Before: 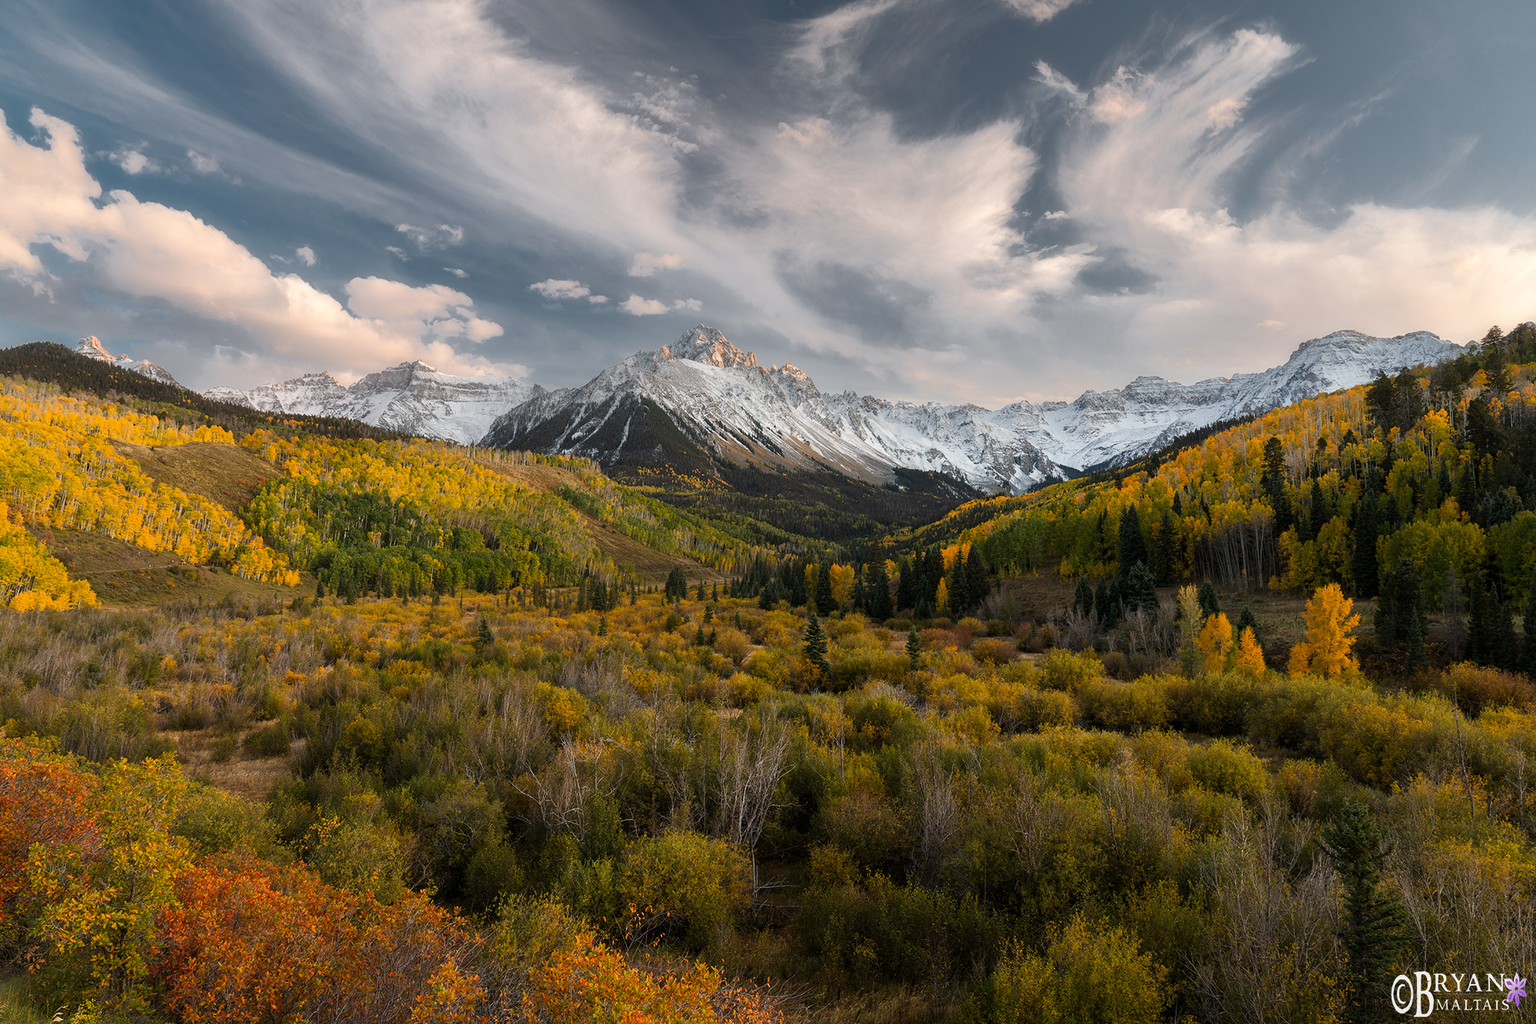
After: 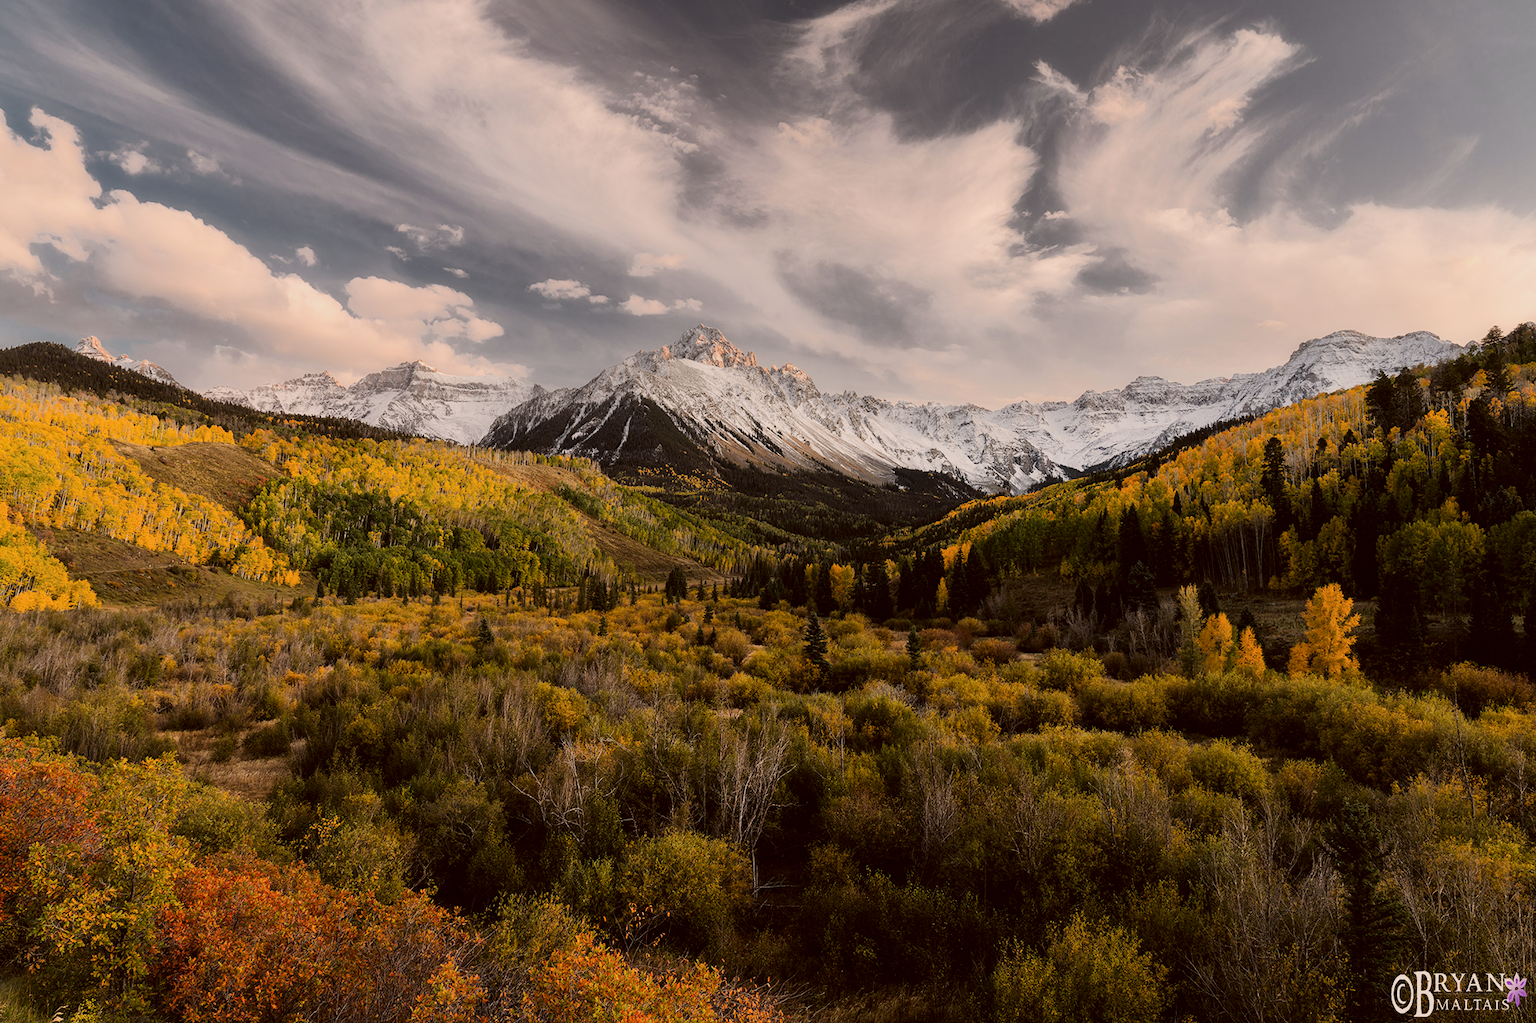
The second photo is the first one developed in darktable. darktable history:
filmic rgb: black relative exposure -7.5 EV, white relative exposure 5 EV, hardness 3.31, contrast 1.3, contrast in shadows safe
color correction: highlights a* 6.27, highlights b* 8.19, shadows a* 5.94, shadows b* 7.23, saturation 0.9
